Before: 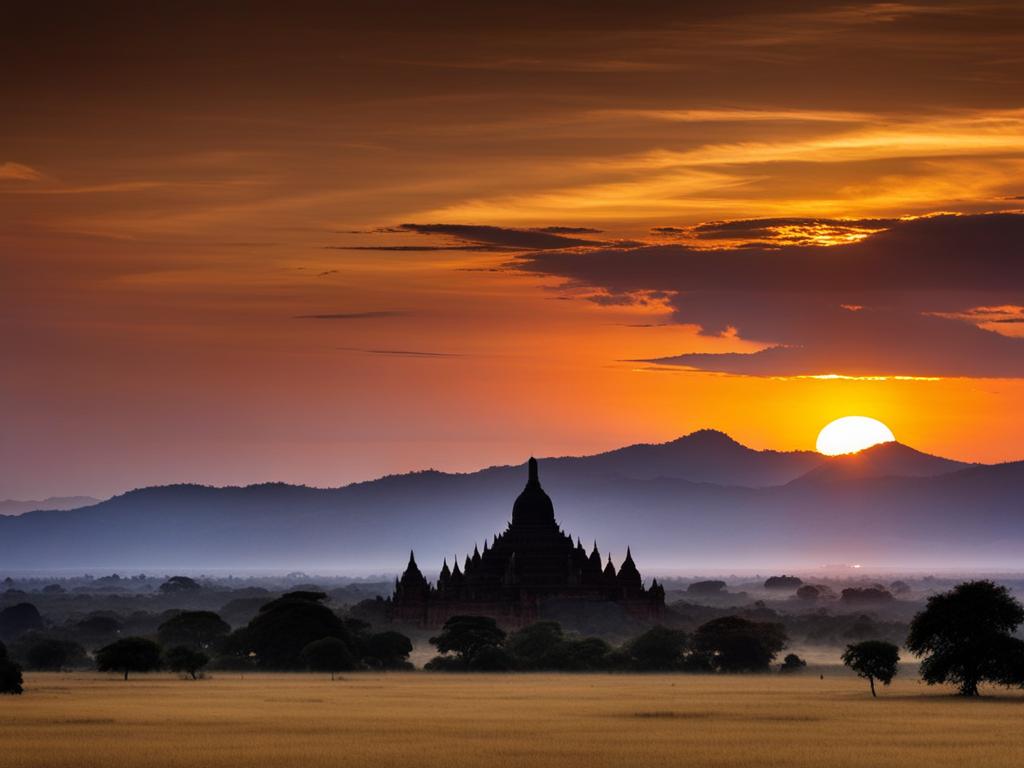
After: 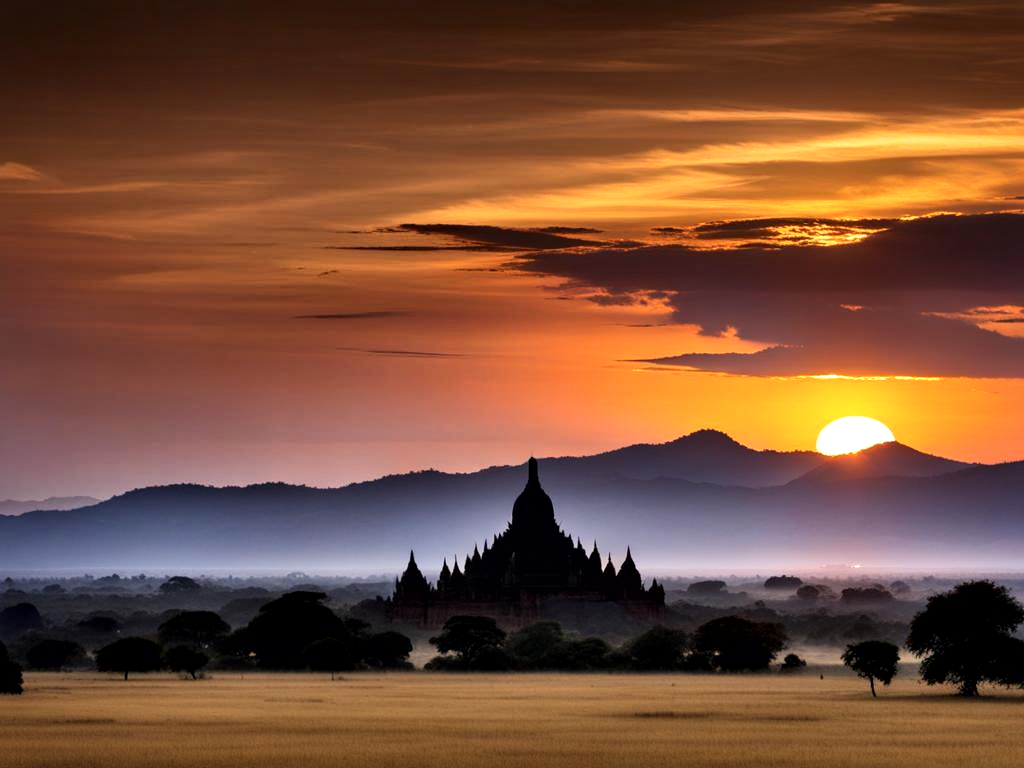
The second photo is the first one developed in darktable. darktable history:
local contrast: mode bilateral grid, contrast 20, coarseness 50, detail 150%, midtone range 0.2
contrast equalizer: octaves 7, y [[0.6 ×6], [0.55 ×6], [0 ×6], [0 ×6], [0 ×6]], mix 0.15
contrast brightness saturation: contrast 0.15, brightness 0.05
